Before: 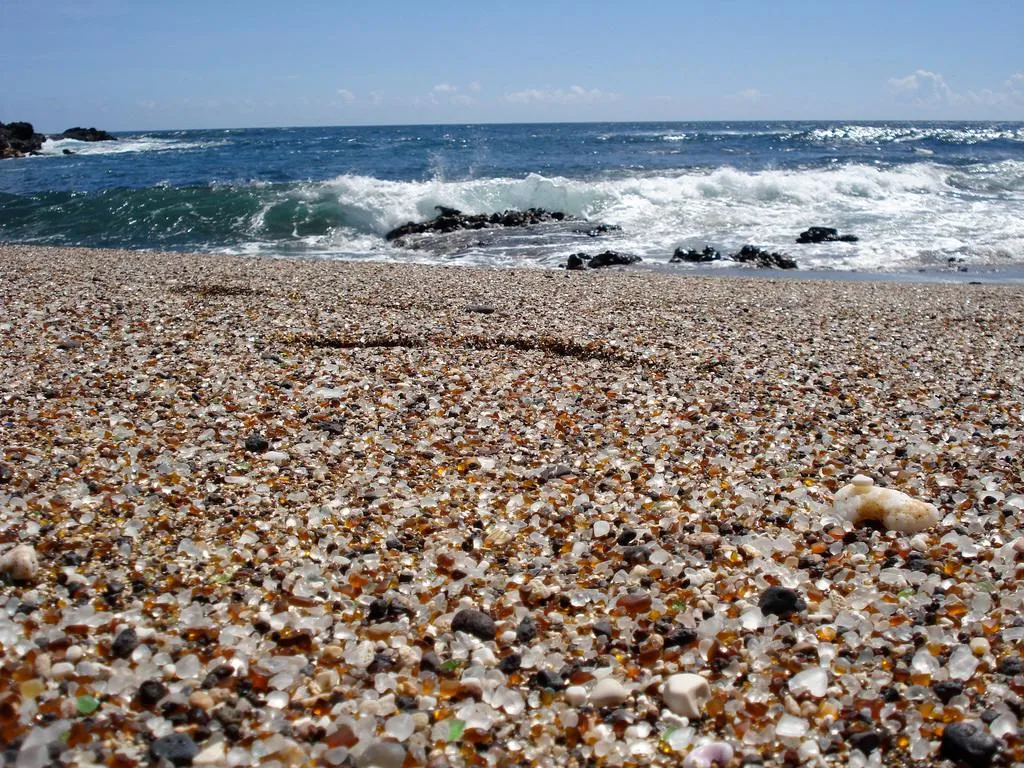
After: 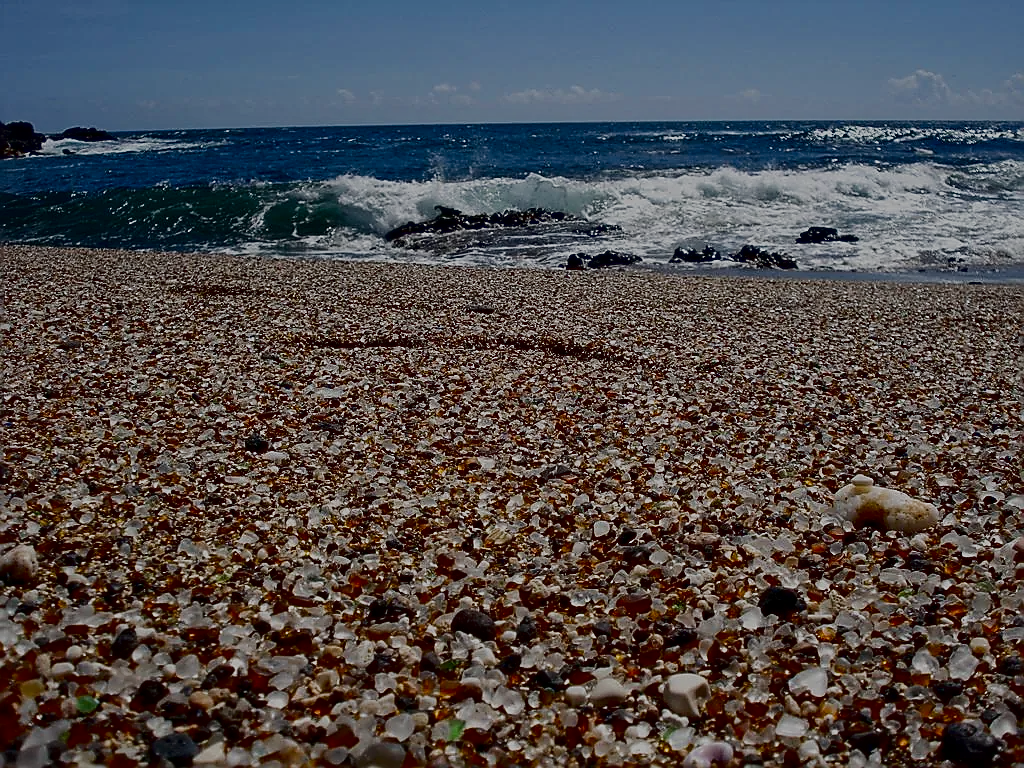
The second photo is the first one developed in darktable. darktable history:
filmic rgb: black relative exposure -16 EV, white relative exposure 4.94 EV, hardness 6.2, preserve chrominance RGB euclidean norm, color science v5 (2021), contrast in shadows safe, contrast in highlights safe
local contrast: mode bilateral grid, contrast 28, coarseness 15, detail 115%, midtone range 0.2
sharpen: radius 1.382, amount 1.24, threshold 0.832
contrast brightness saturation: brightness -0.507
